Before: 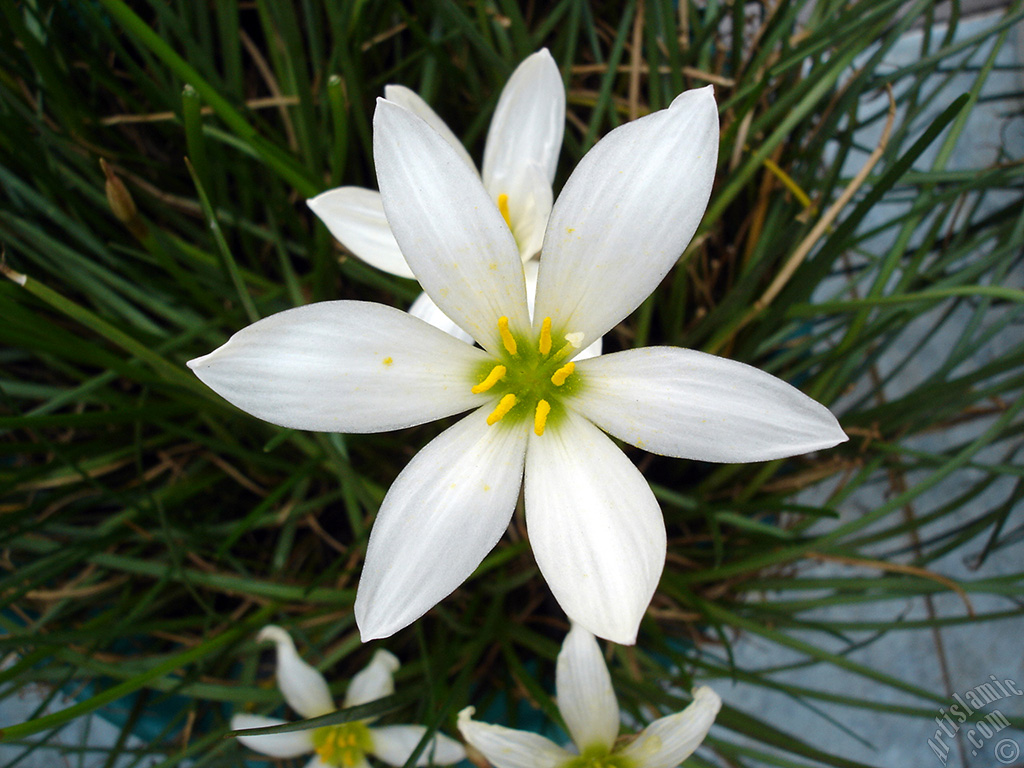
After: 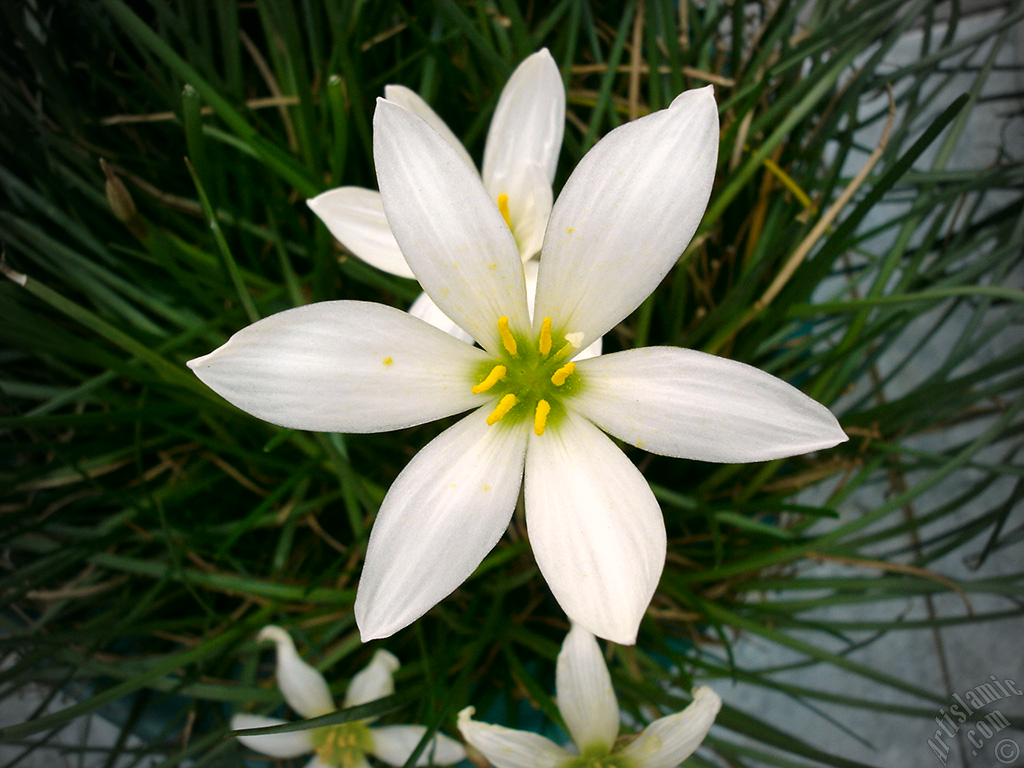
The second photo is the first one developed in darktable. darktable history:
color correction: highlights a* 4.02, highlights b* 4.98, shadows a* -7.55, shadows b* 4.98
vignetting: fall-off start 67.15%, brightness -0.442, saturation -0.691, width/height ratio 1.011, unbound false
